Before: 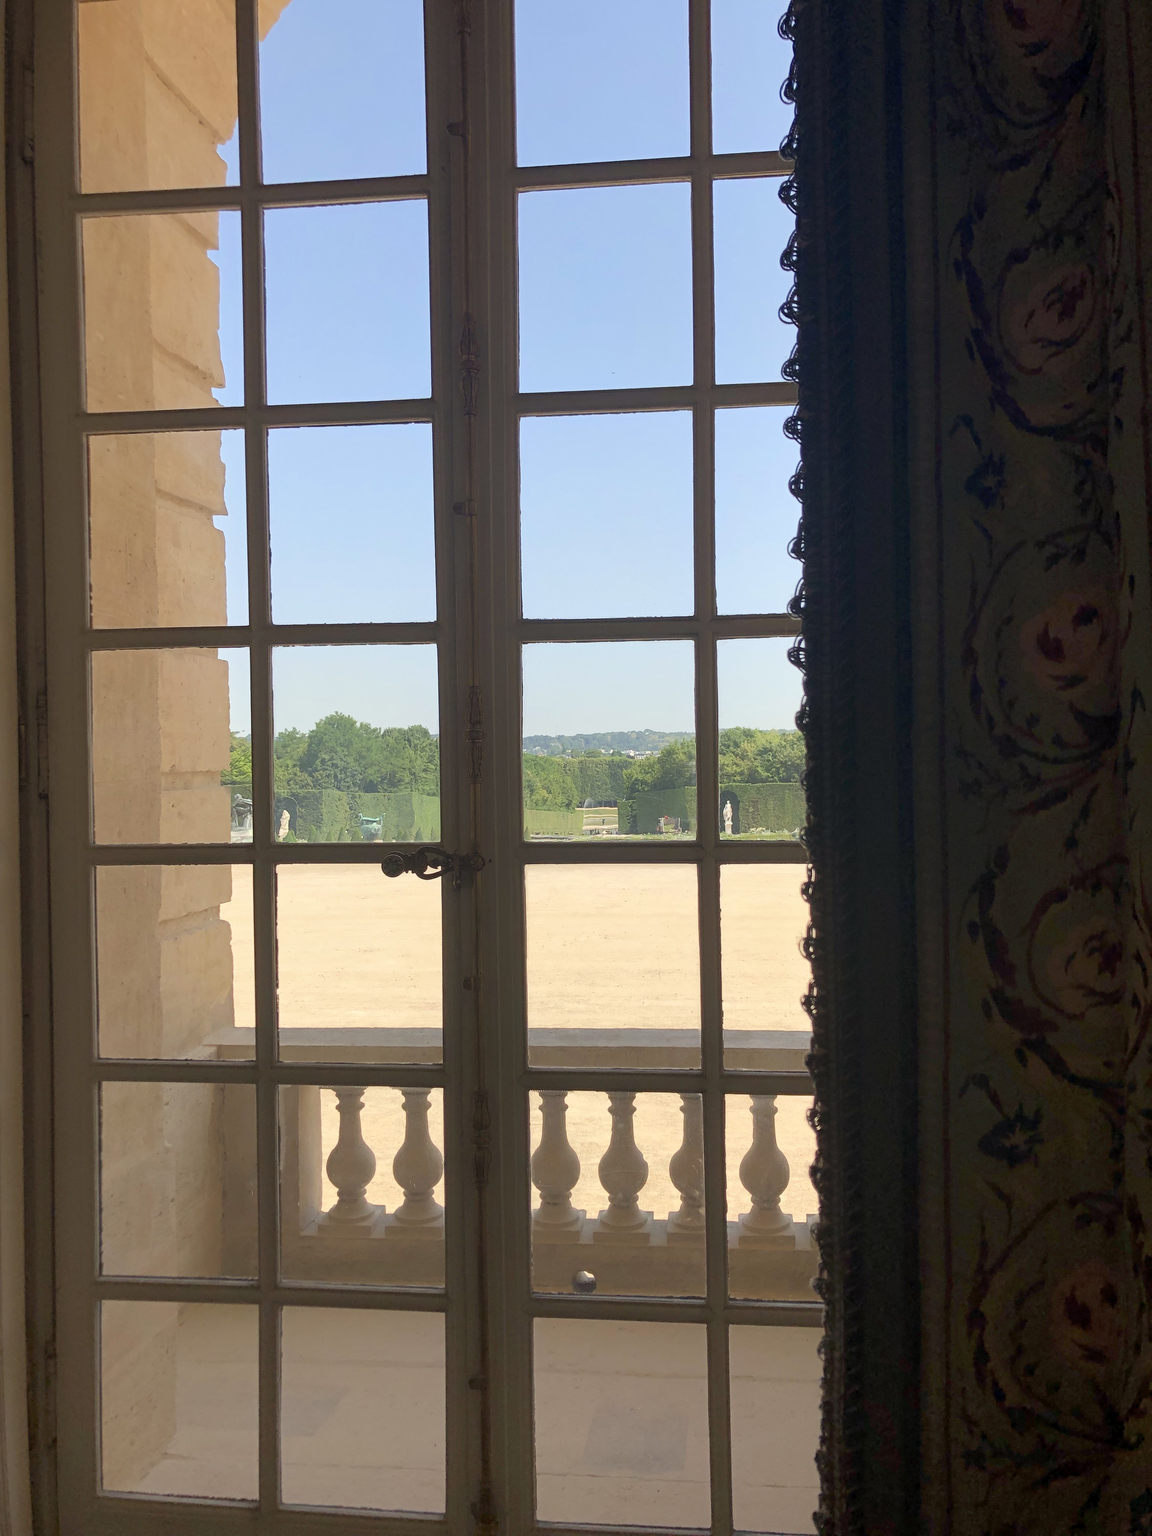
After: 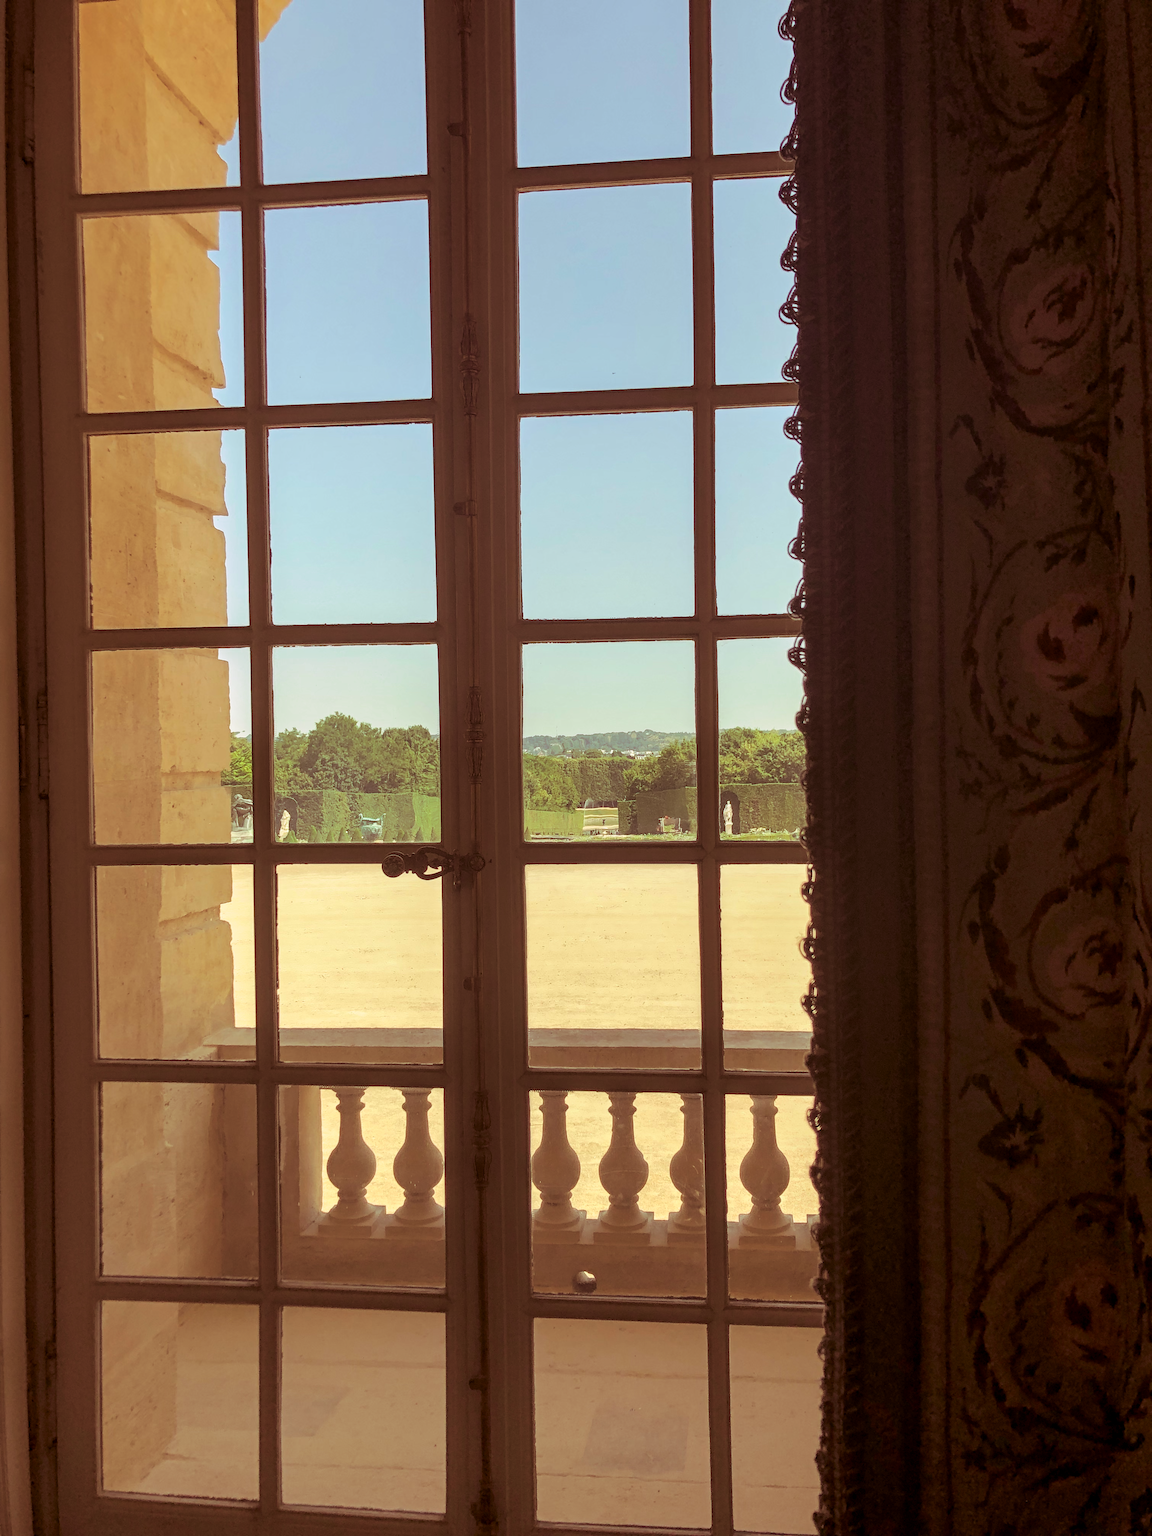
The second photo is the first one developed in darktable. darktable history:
split-toning: highlights › hue 298.8°, highlights › saturation 0.73, compress 41.76%
color correction: highlights a* -5.94, highlights b* 9.48, shadows a* 10.12, shadows b* 23.94
local contrast: on, module defaults
